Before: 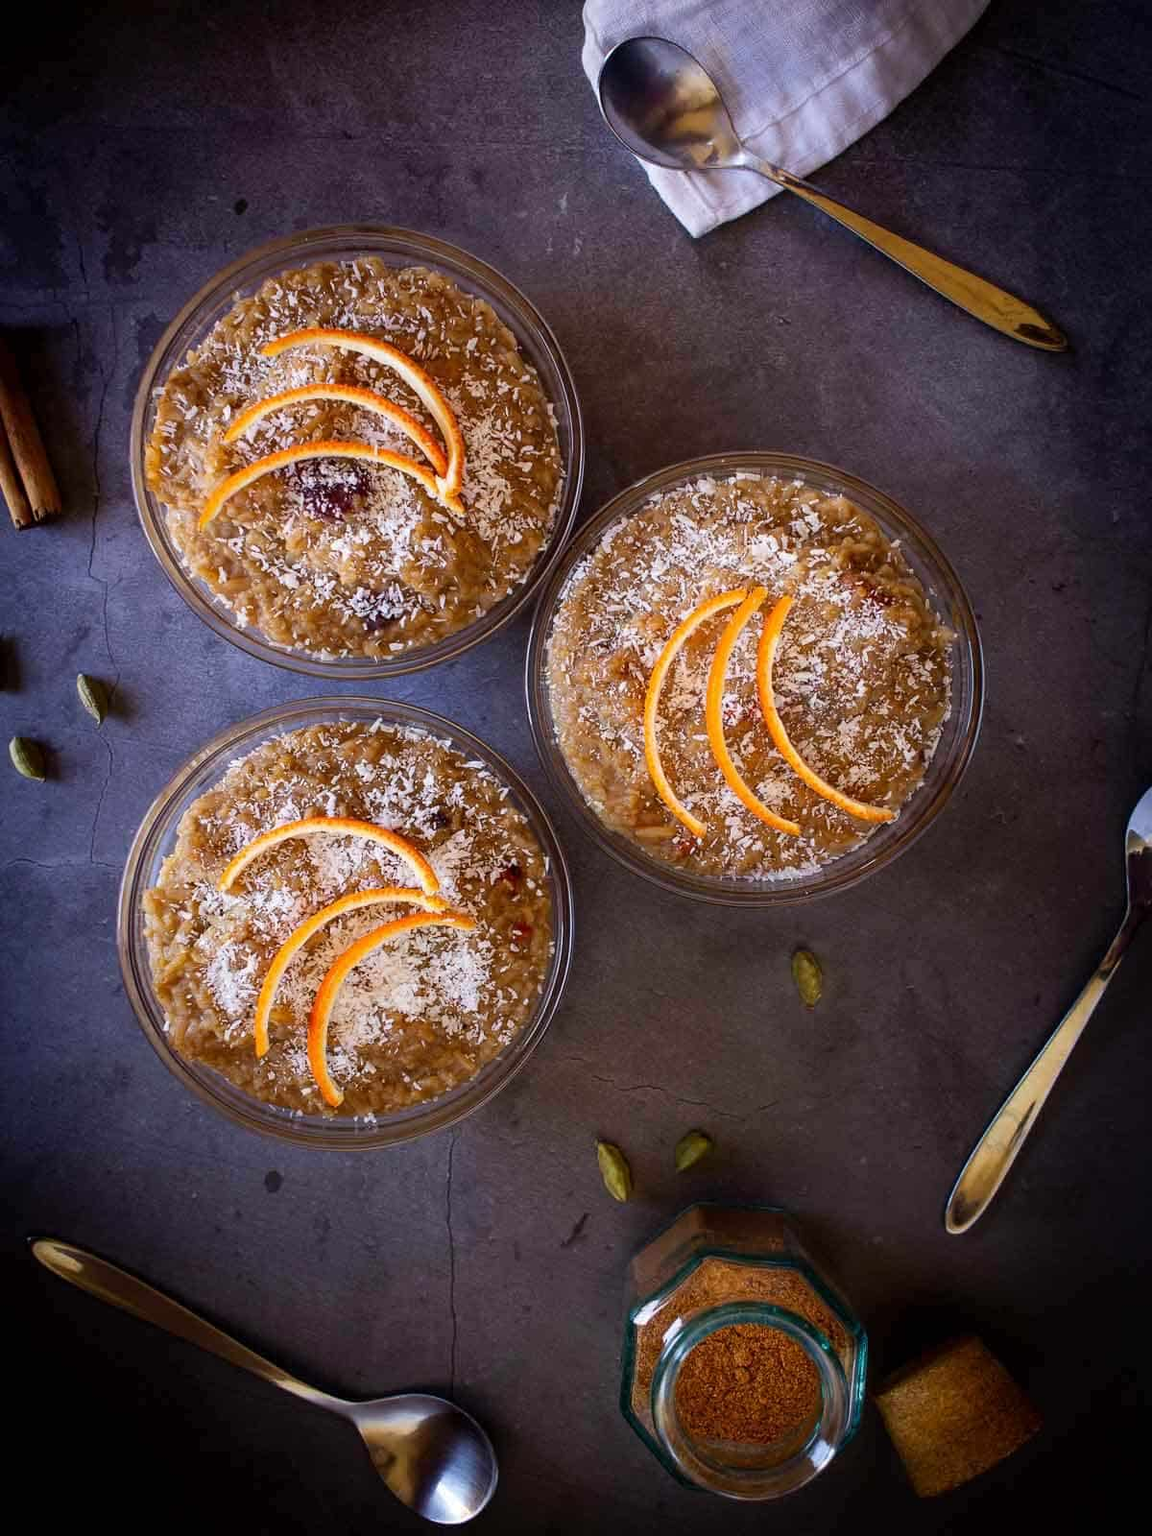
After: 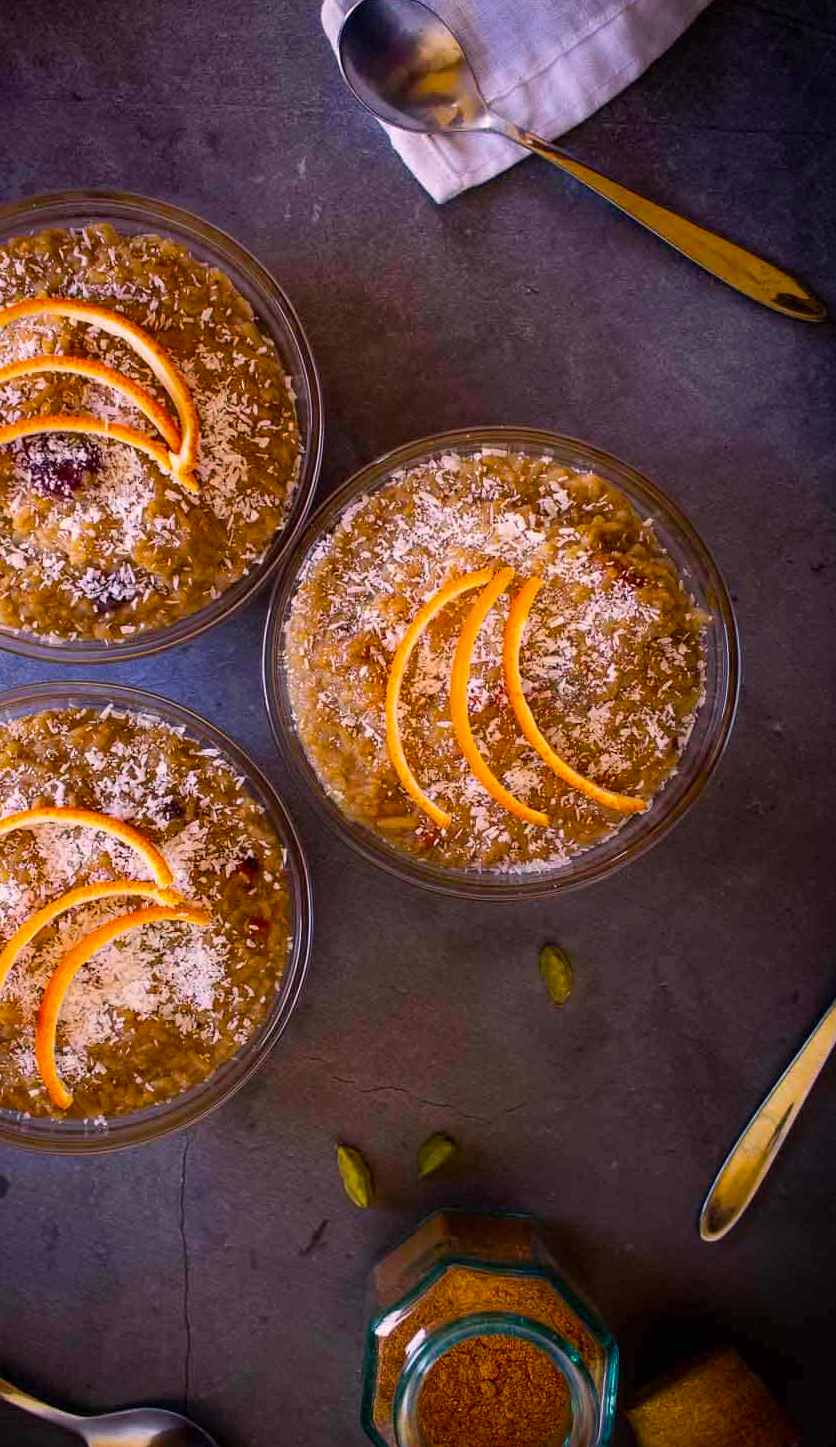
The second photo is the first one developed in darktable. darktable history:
crop and rotate: left 23.764%, top 2.795%, right 6.544%, bottom 6.734%
color balance rgb: highlights gain › chroma 2.434%, highlights gain › hue 35.17°, perceptual saturation grading › global saturation 30.328%, global vibrance 20%
